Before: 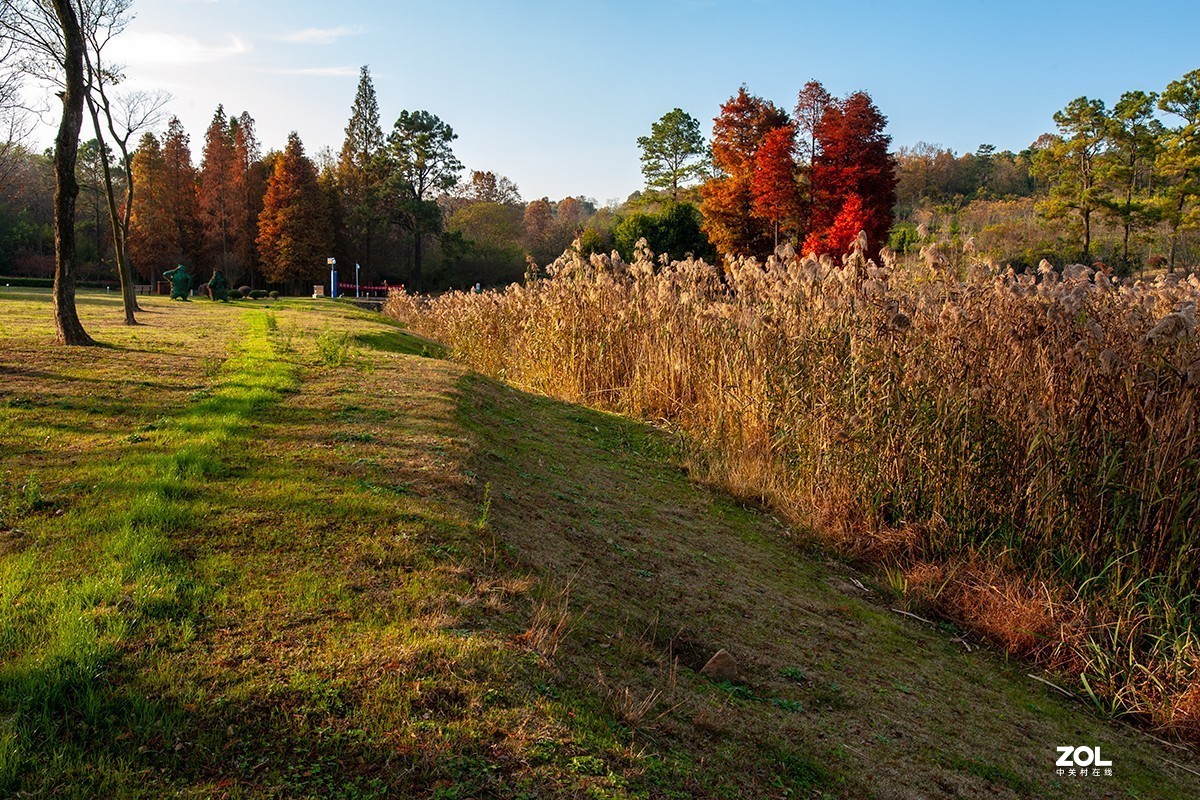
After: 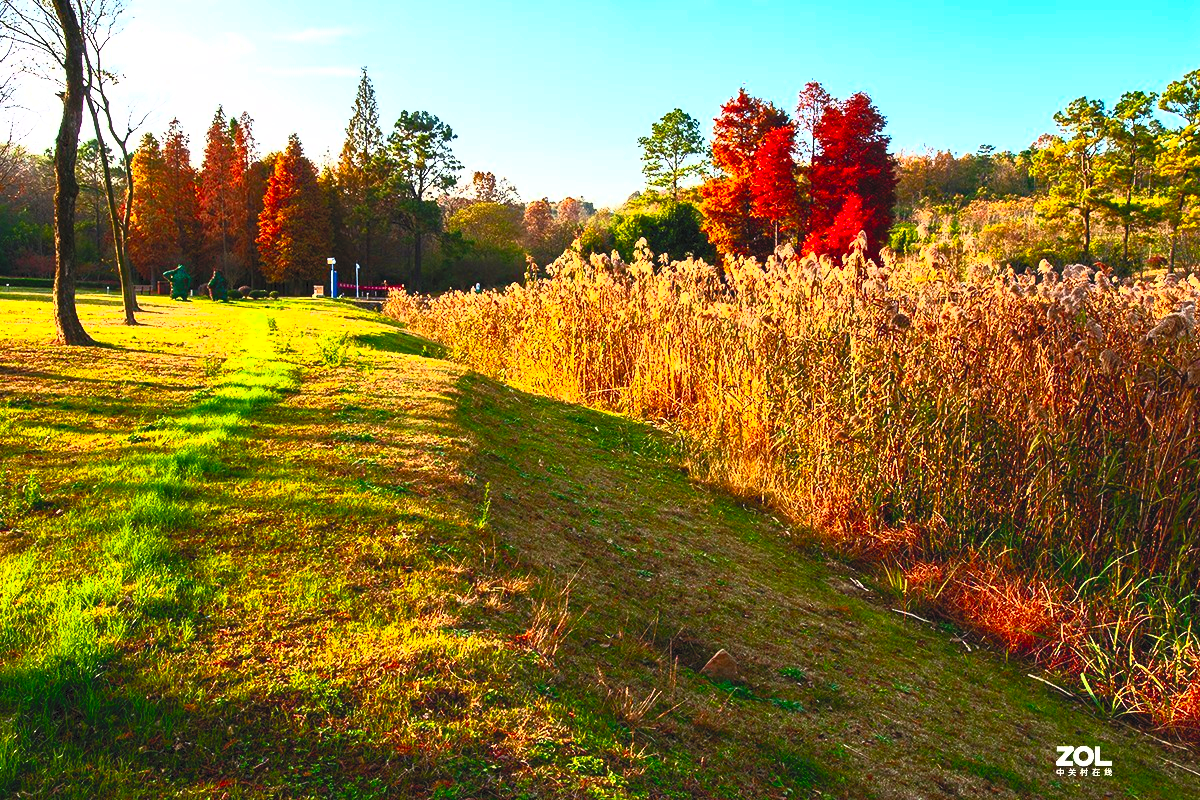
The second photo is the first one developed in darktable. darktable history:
contrast brightness saturation: contrast 0.983, brightness 0.989, saturation 0.993
